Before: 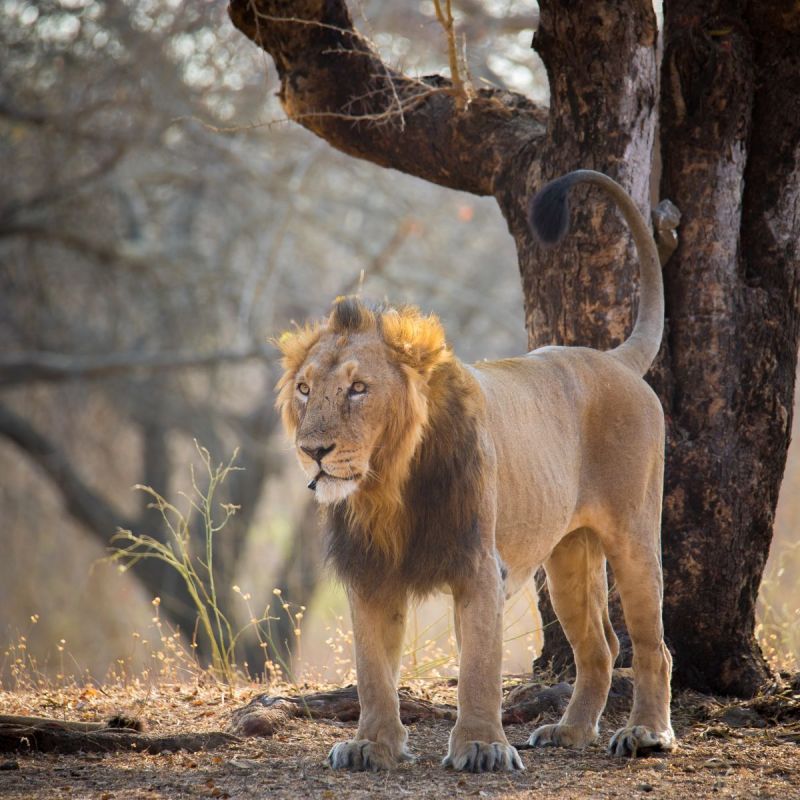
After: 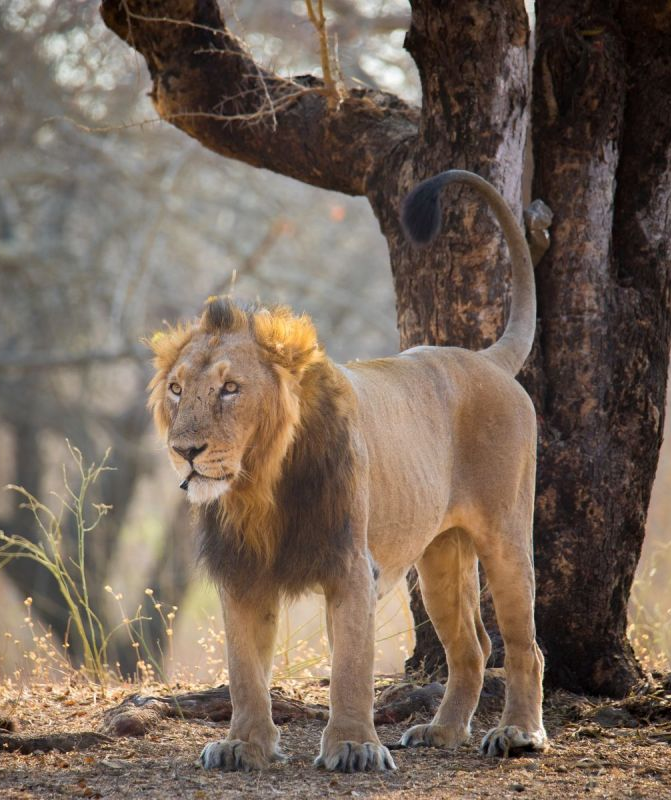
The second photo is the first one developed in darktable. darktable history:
crop: left 16.079%
